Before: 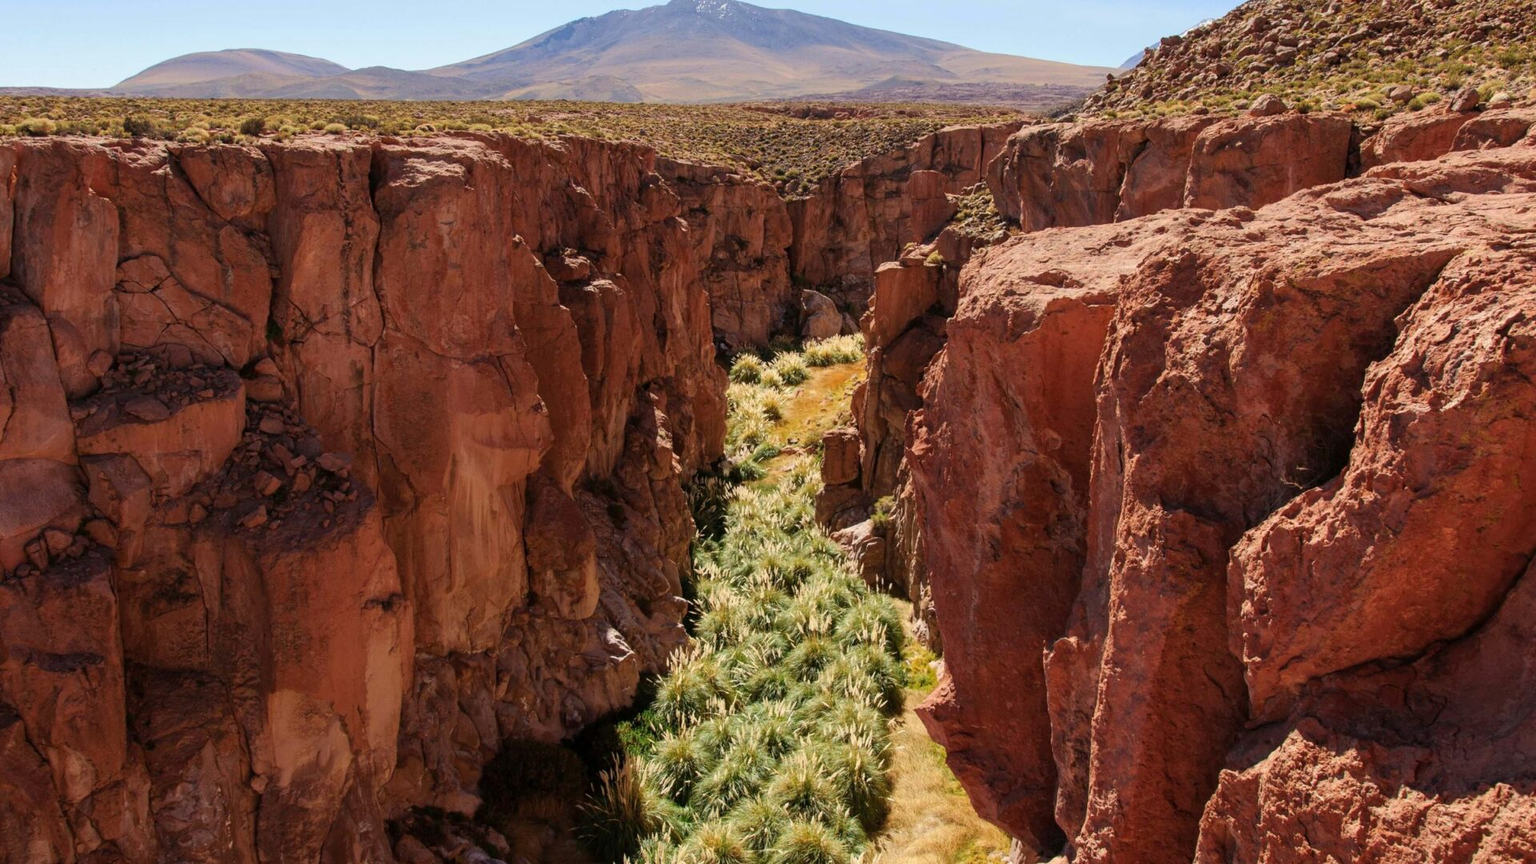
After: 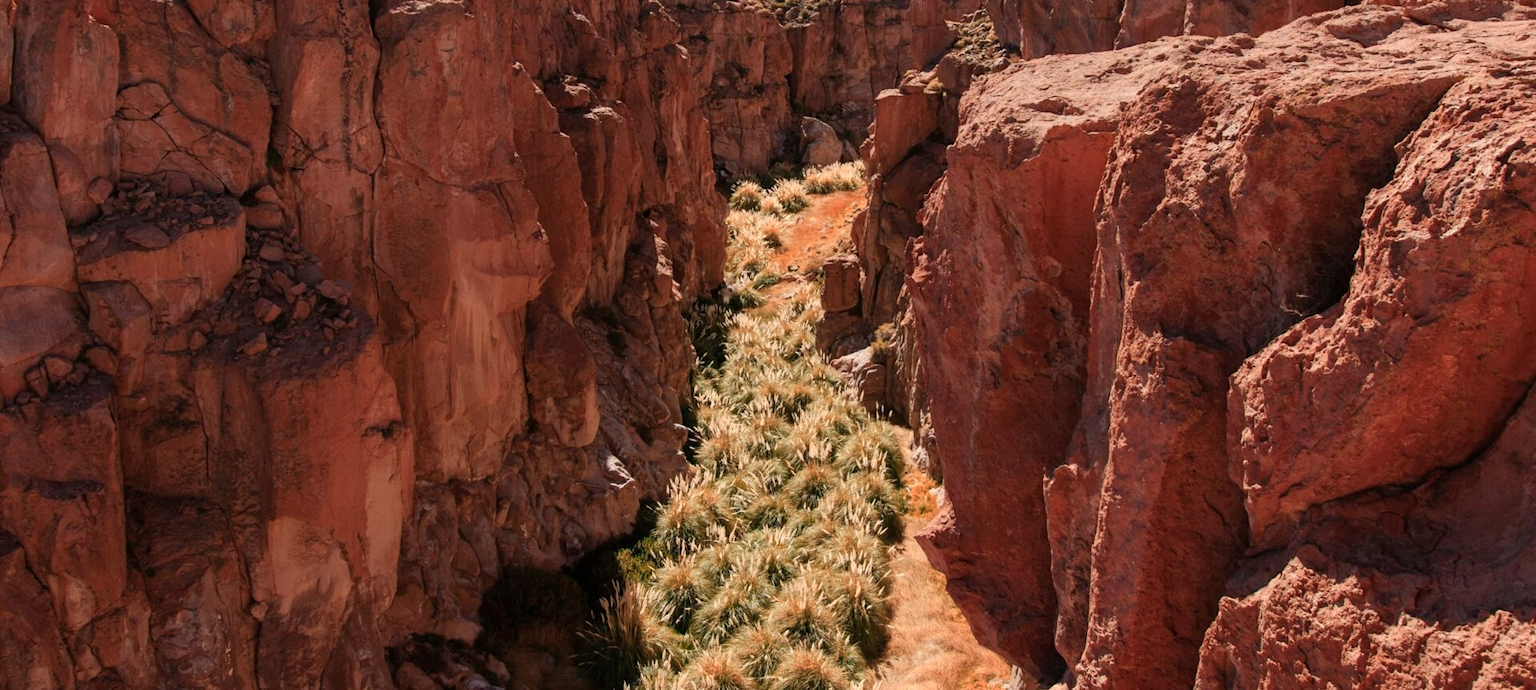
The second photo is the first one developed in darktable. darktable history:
crop and rotate: top 20.074%
color zones: curves: ch2 [(0, 0.5) (0.084, 0.497) (0.323, 0.335) (0.4, 0.497) (1, 0.5)]
